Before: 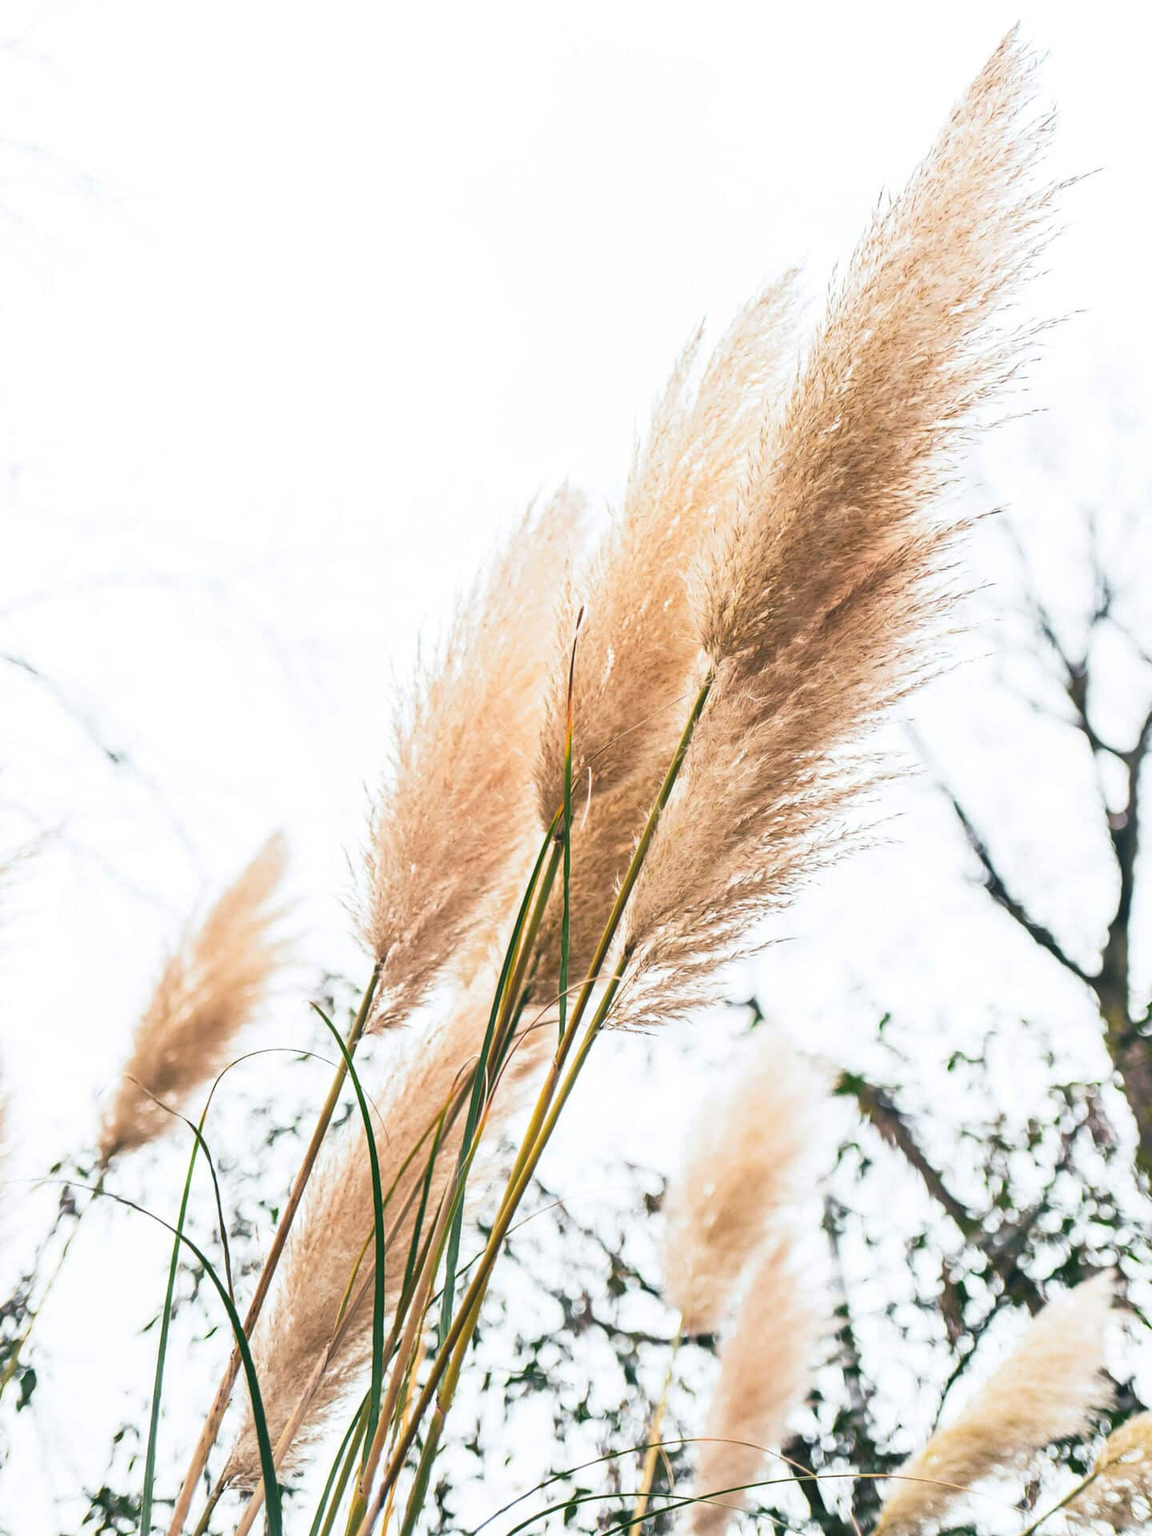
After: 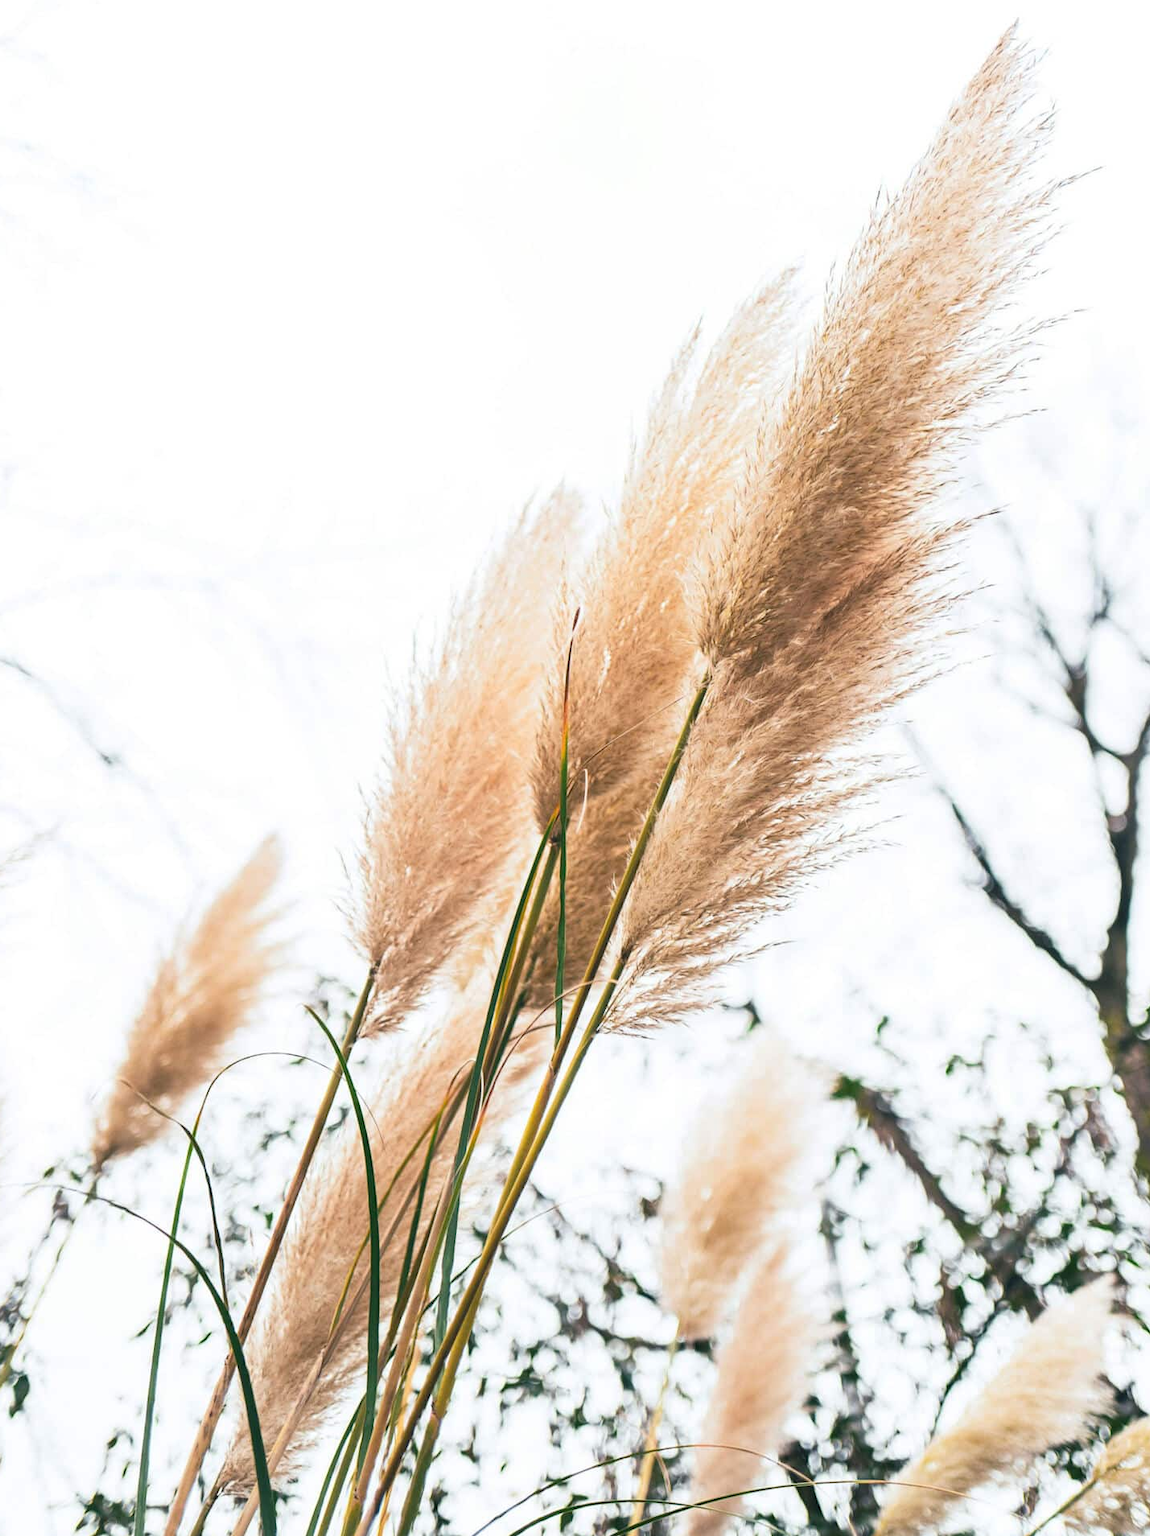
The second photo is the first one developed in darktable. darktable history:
crop and rotate: left 0.675%, top 0.194%, bottom 0.337%
